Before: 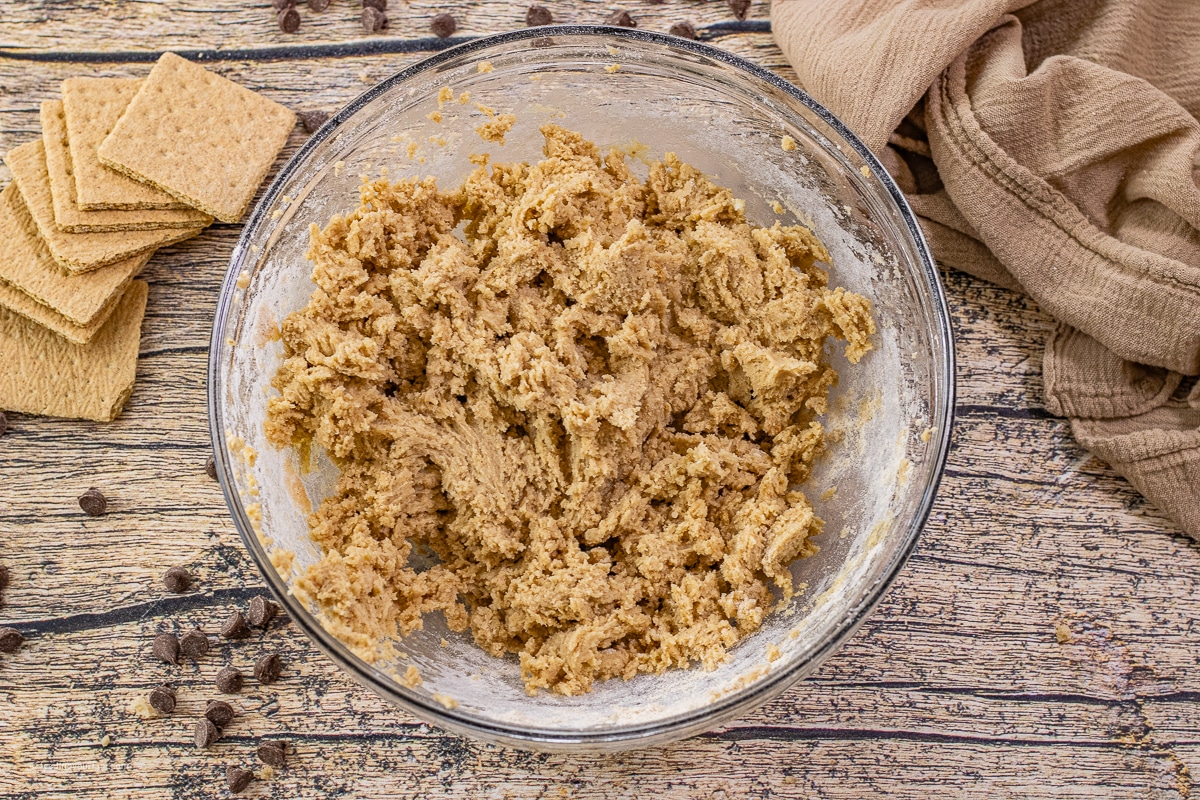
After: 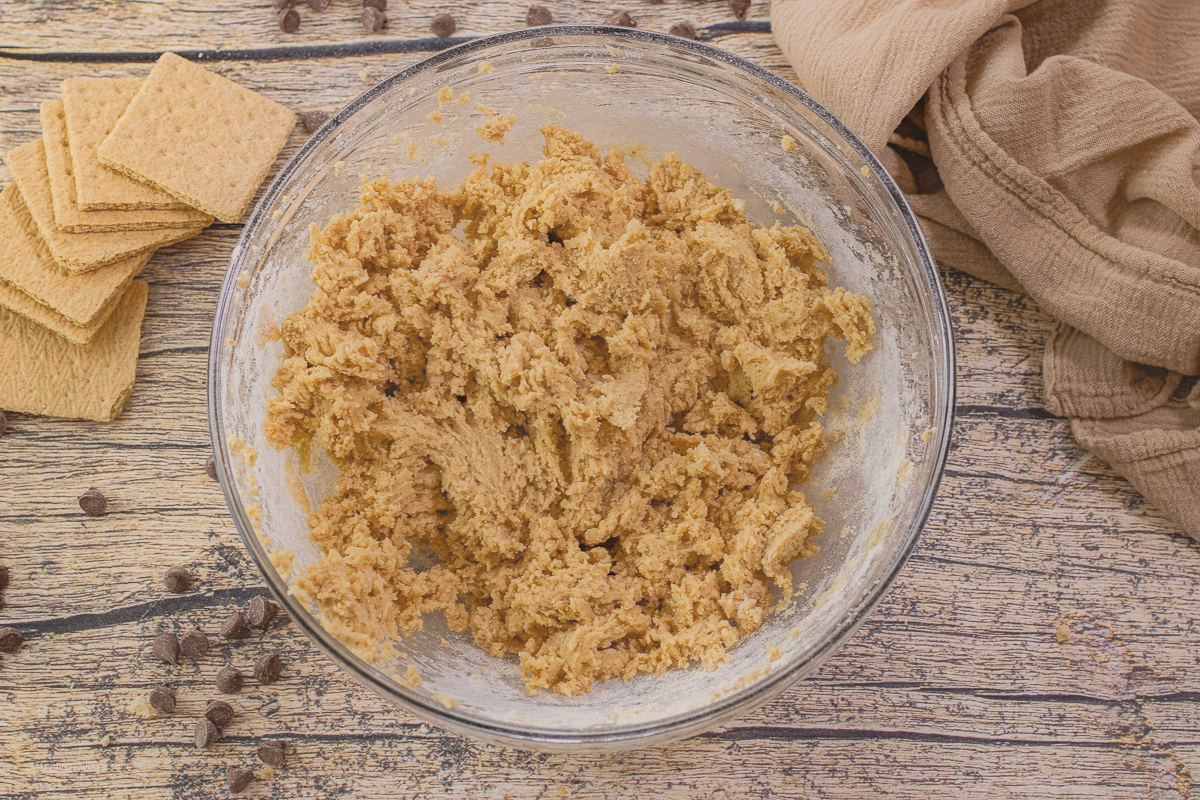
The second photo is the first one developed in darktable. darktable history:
contrast equalizer: octaves 7, y [[0.6 ×6], [0.55 ×6], [0 ×6], [0 ×6], [0 ×6]], mix -1
